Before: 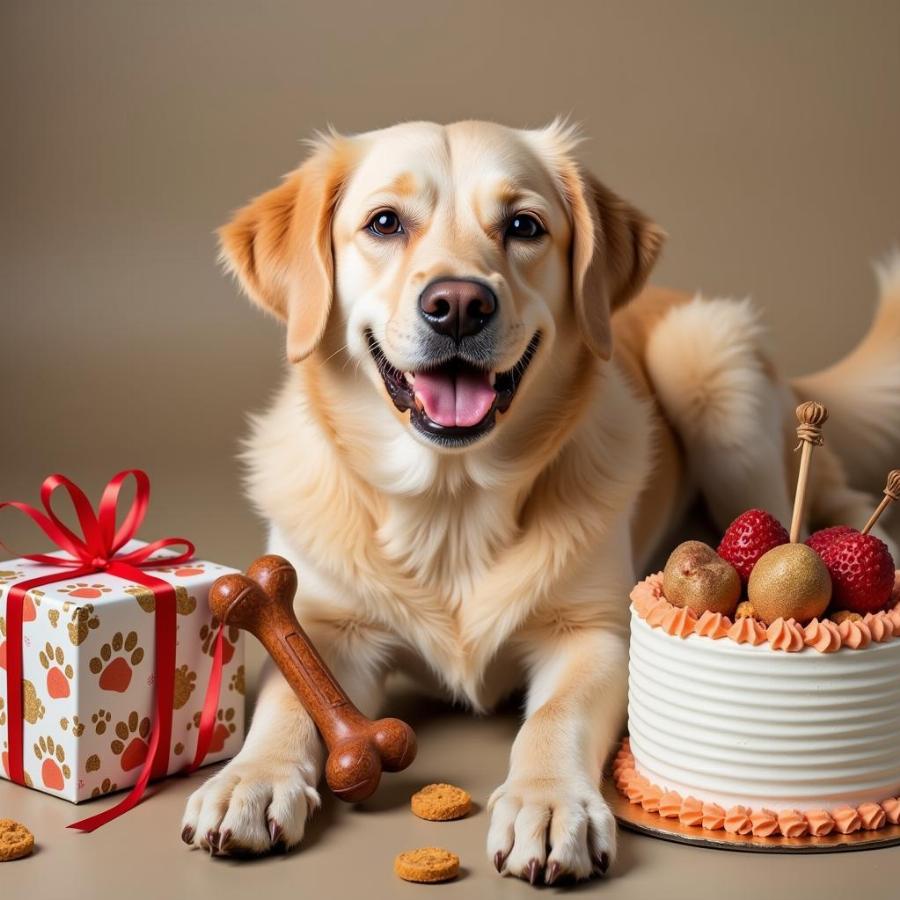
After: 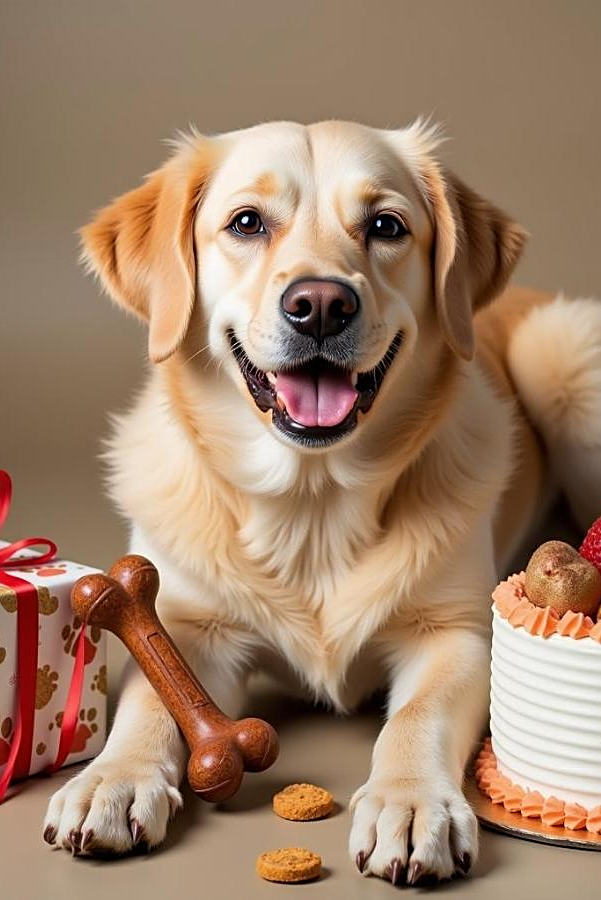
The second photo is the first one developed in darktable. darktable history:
crop and rotate: left 15.354%, right 17.831%
sharpen: on, module defaults
